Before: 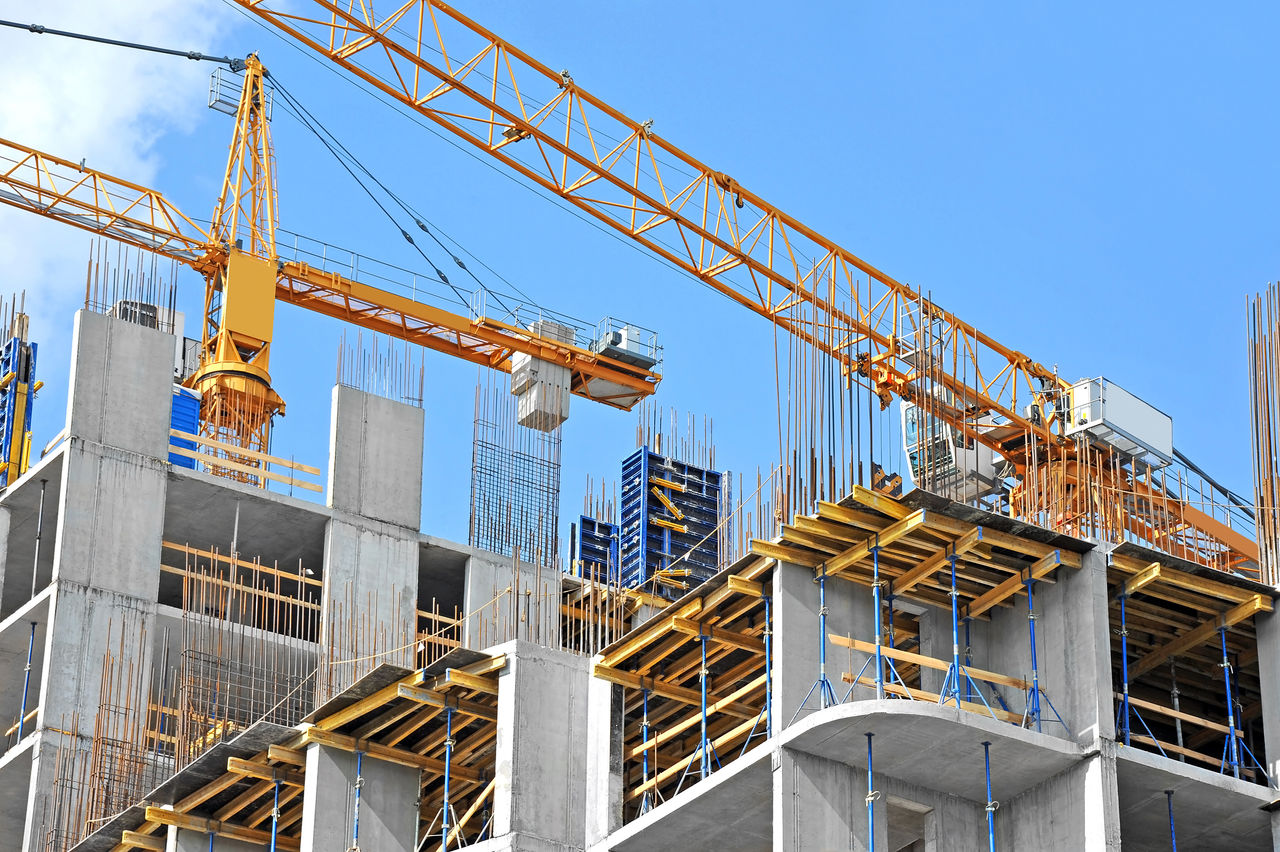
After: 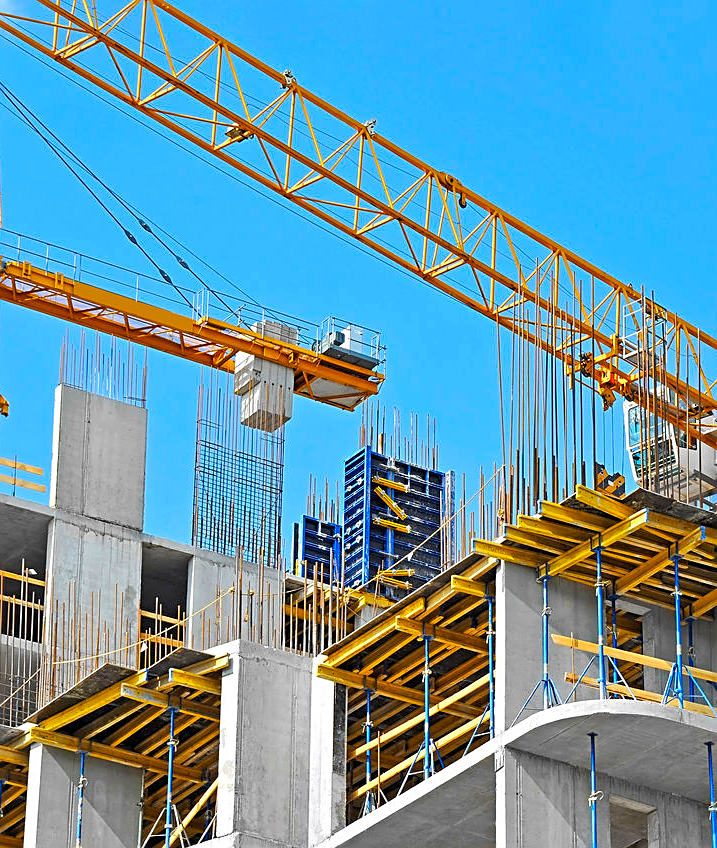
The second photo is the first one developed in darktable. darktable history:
crop: left 21.674%, right 22.086%
color balance rgb: linear chroma grading › global chroma 15%, perceptual saturation grading › global saturation 30%
sharpen: on, module defaults
